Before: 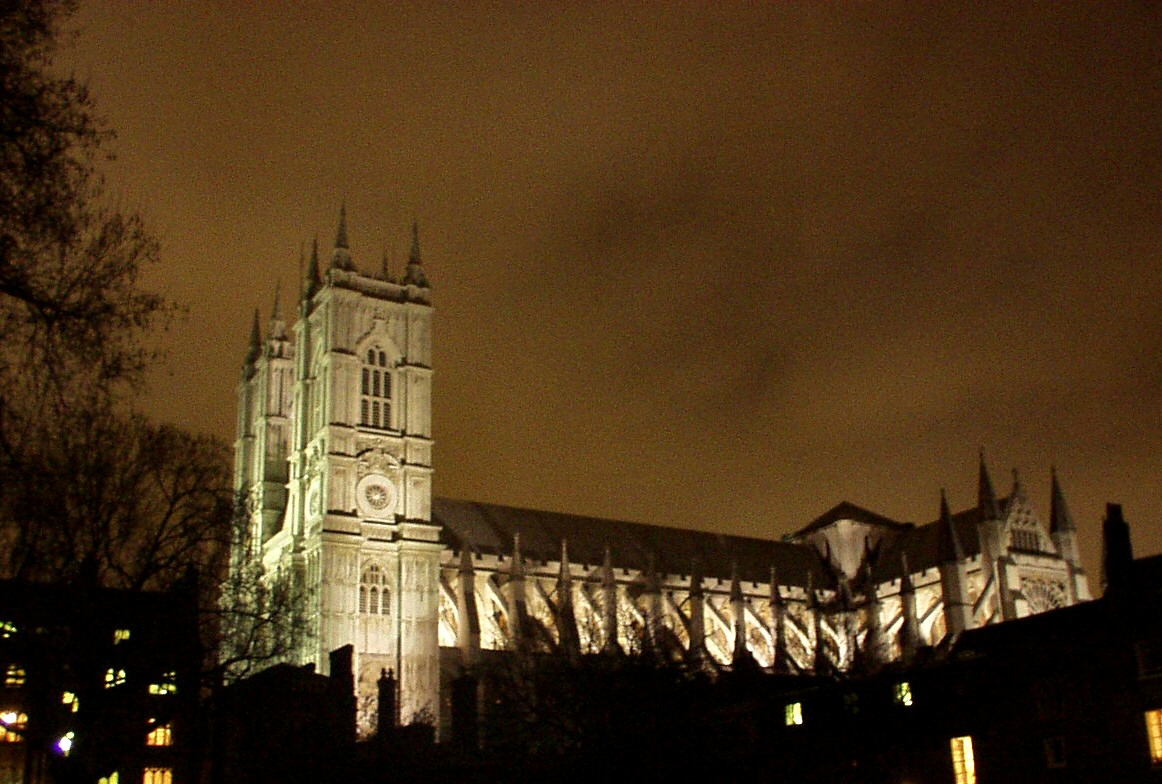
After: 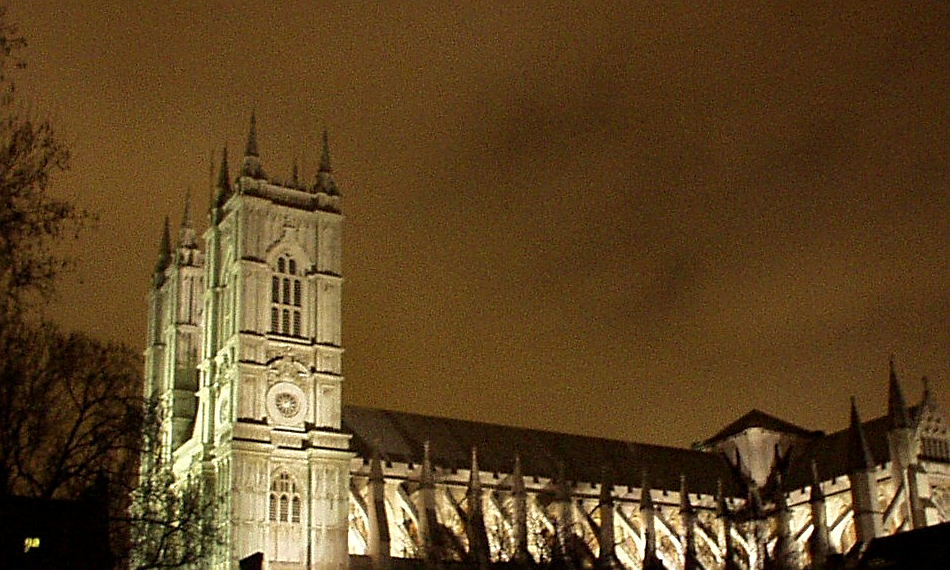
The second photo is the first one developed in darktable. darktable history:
sharpen: on, module defaults
crop: left 7.789%, top 11.808%, right 10.439%, bottom 15.484%
